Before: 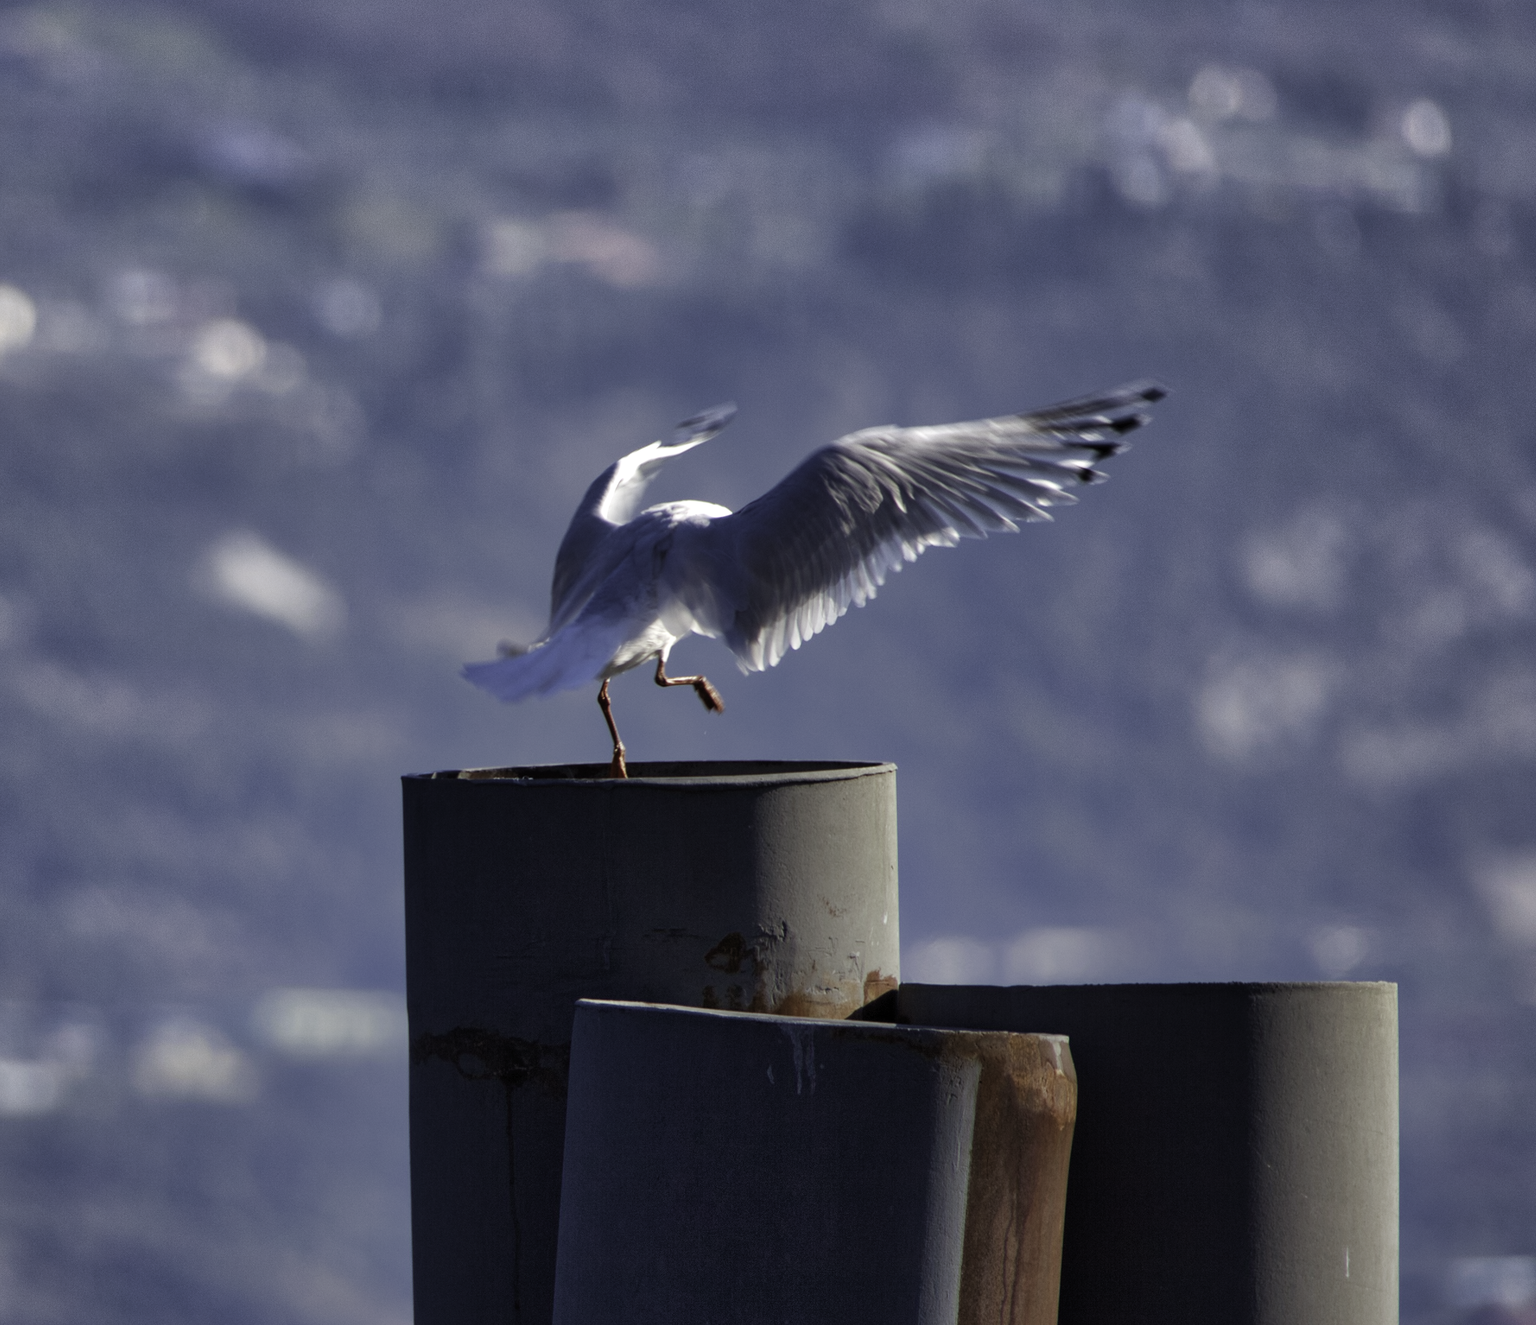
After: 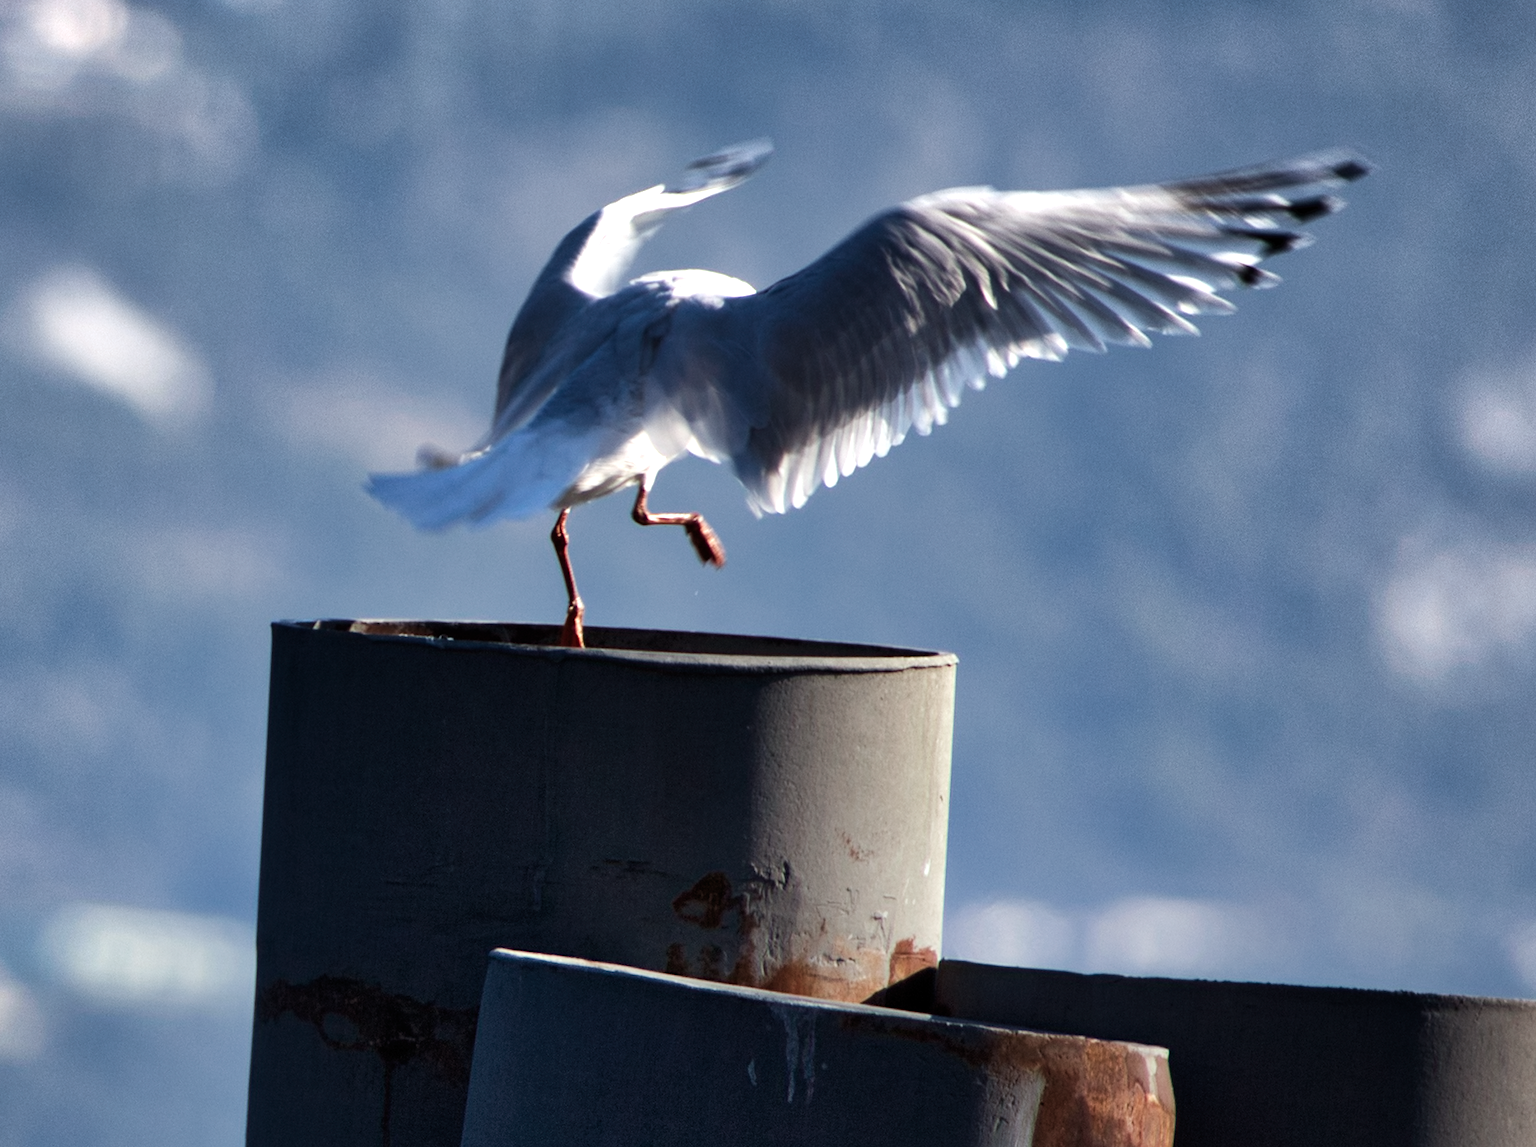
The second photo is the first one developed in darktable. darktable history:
tone equalizer: -8 EV -0.779 EV, -7 EV -0.689 EV, -6 EV -0.624 EV, -5 EV -0.379 EV, -3 EV 0.369 EV, -2 EV 0.6 EV, -1 EV 0.677 EV, +0 EV 0.777 EV, edges refinement/feathering 500, mask exposure compensation -1.57 EV, preserve details no
crop and rotate: angle -4.17°, left 9.903%, top 20.479%, right 12.076%, bottom 11.931%
shadows and highlights: shadows 25.7, highlights -48.33, soften with gaussian
